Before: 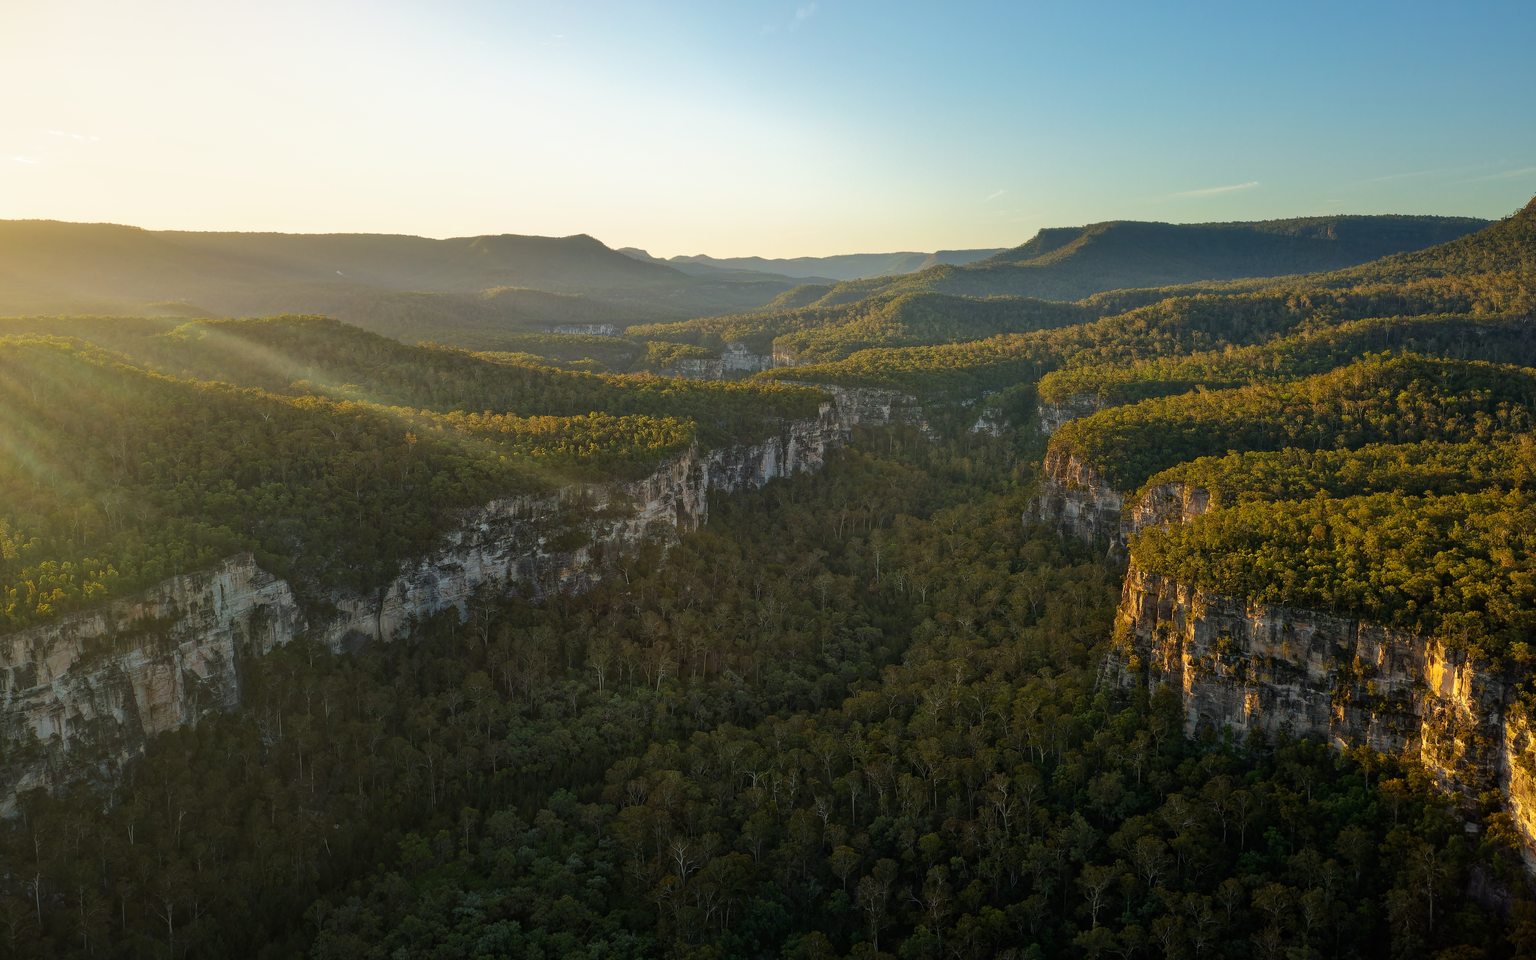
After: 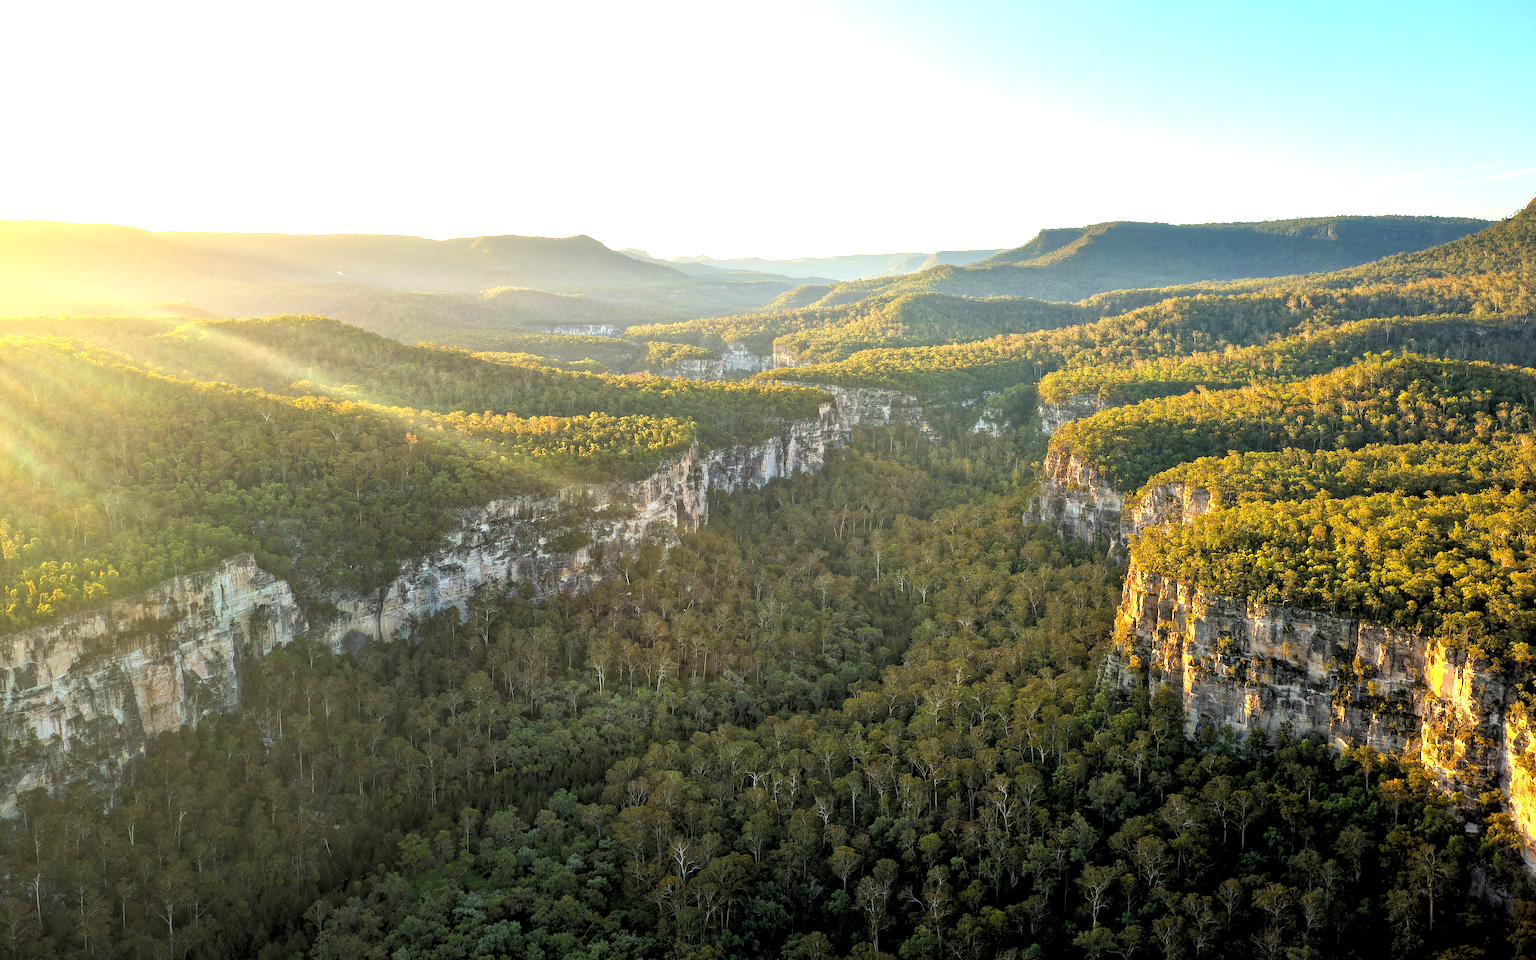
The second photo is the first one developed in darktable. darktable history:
rgb levels: levels [[0.013, 0.434, 0.89], [0, 0.5, 1], [0, 0.5, 1]]
exposure: black level correction 0, exposure 1.5 EV, compensate exposure bias true, compensate highlight preservation false
